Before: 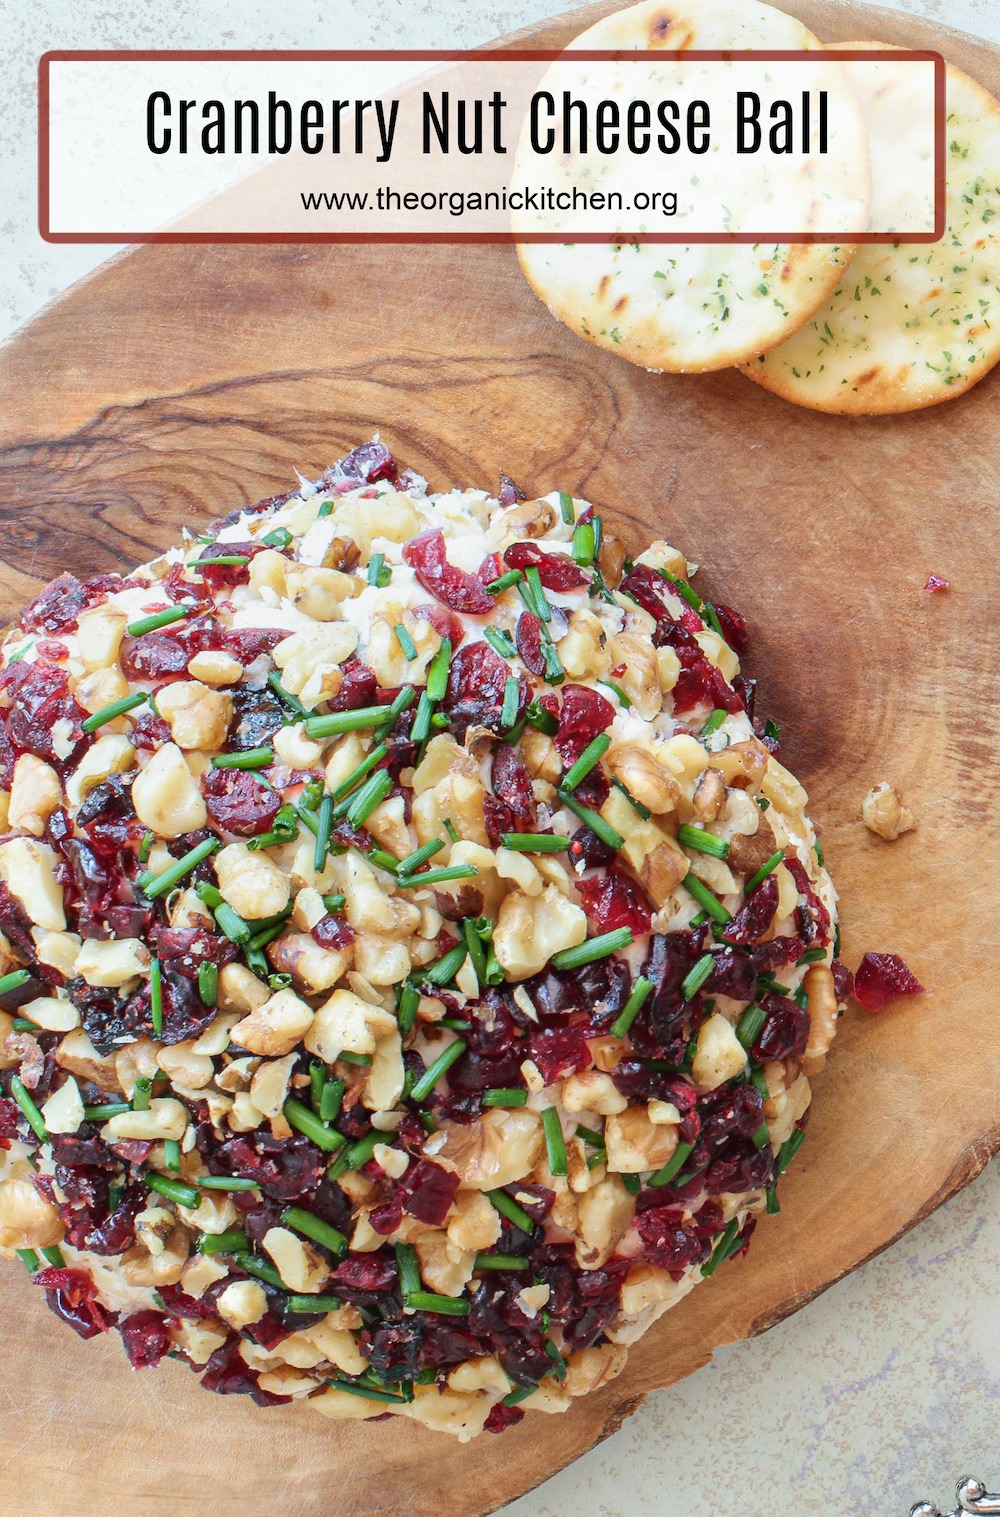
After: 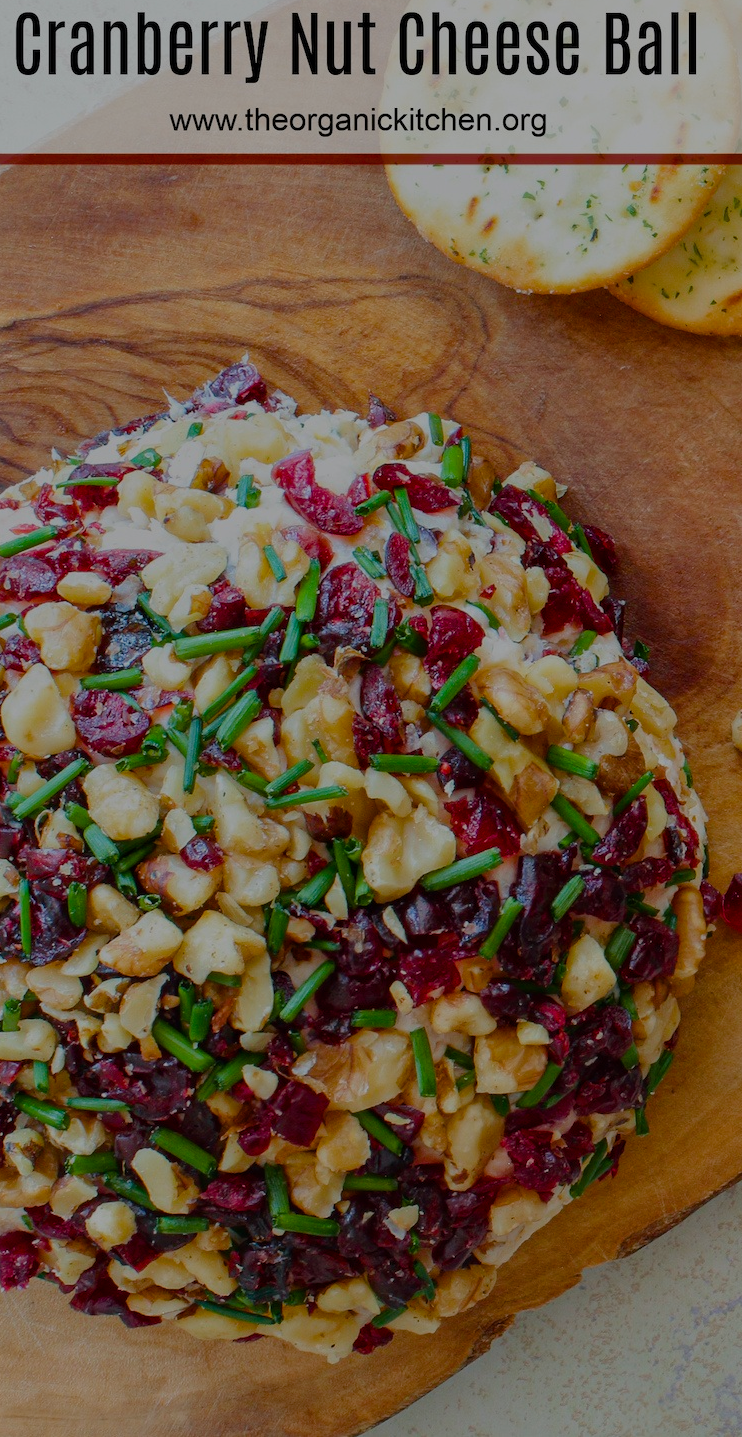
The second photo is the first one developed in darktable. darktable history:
color balance rgb: perceptual saturation grading › global saturation 35%, perceptual saturation grading › highlights -30%, perceptual saturation grading › shadows 35%, perceptual brilliance grading › global brilliance 3%, perceptual brilliance grading › highlights -3%, perceptual brilliance grading › shadows 3%
crop and rotate: left 13.15%, top 5.251%, right 12.609%
exposure: exposure -1.468 EV, compensate highlight preservation false
